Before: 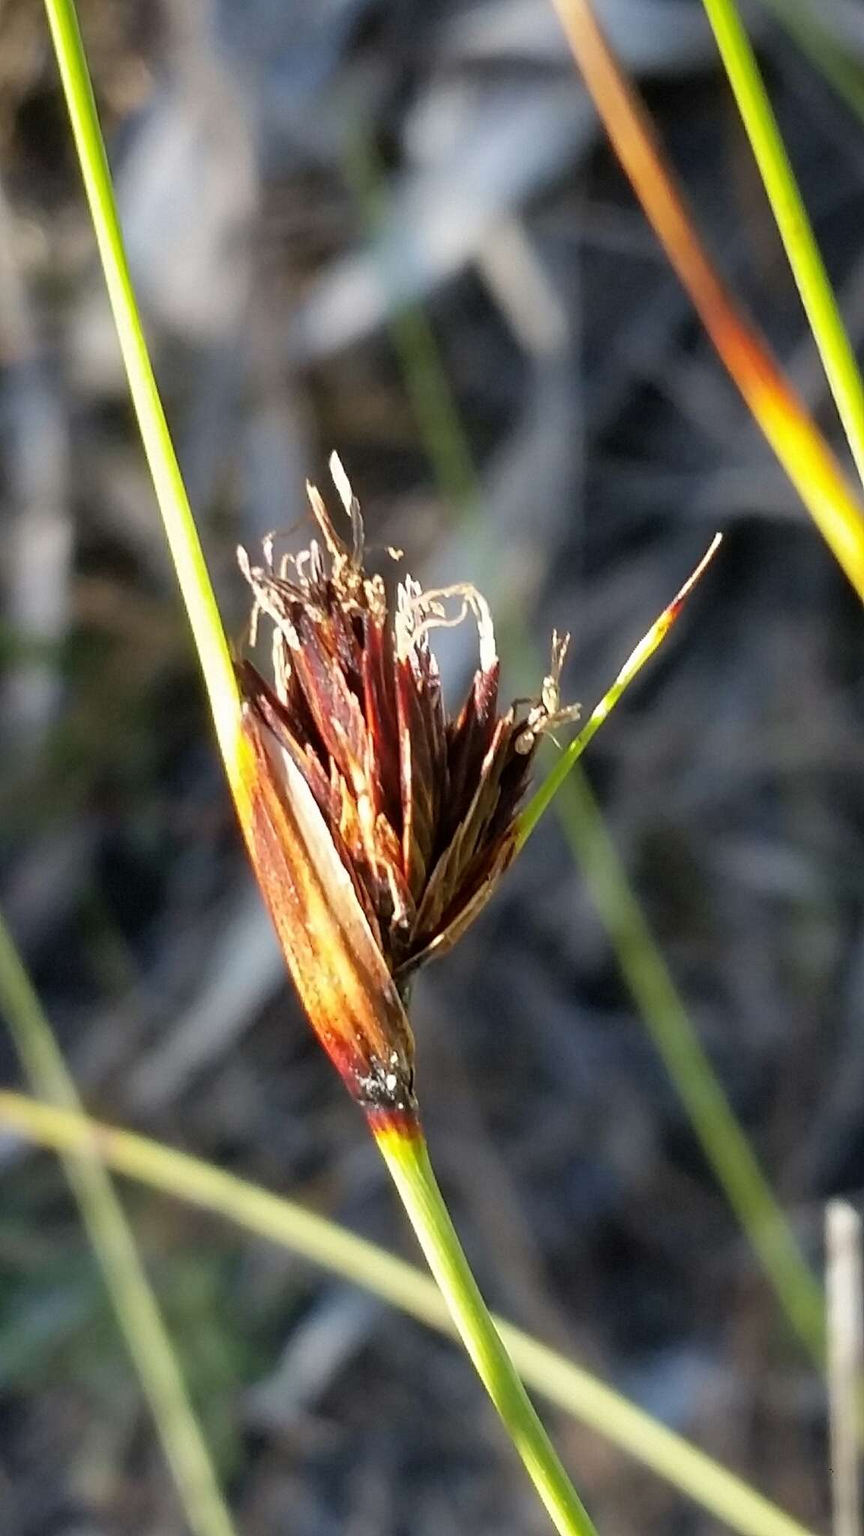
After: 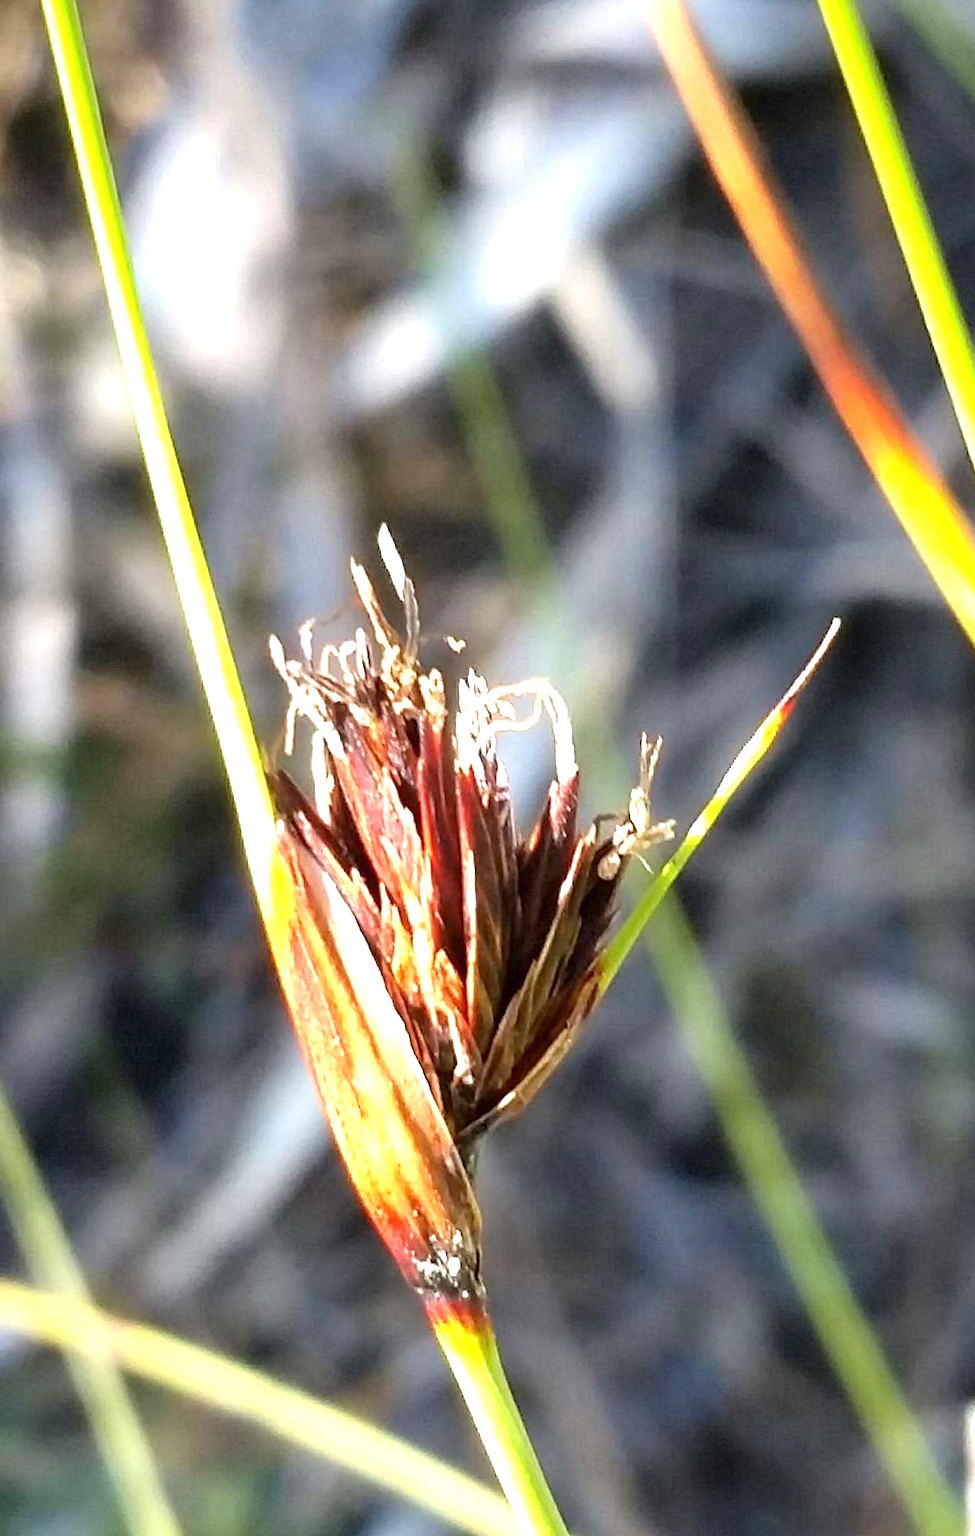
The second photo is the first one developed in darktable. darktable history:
exposure: exposure 1.093 EV, compensate highlight preservation false
crop and rotate: angle 0.255°, left 0.413%, right 2.804%, bottom 14.278%
